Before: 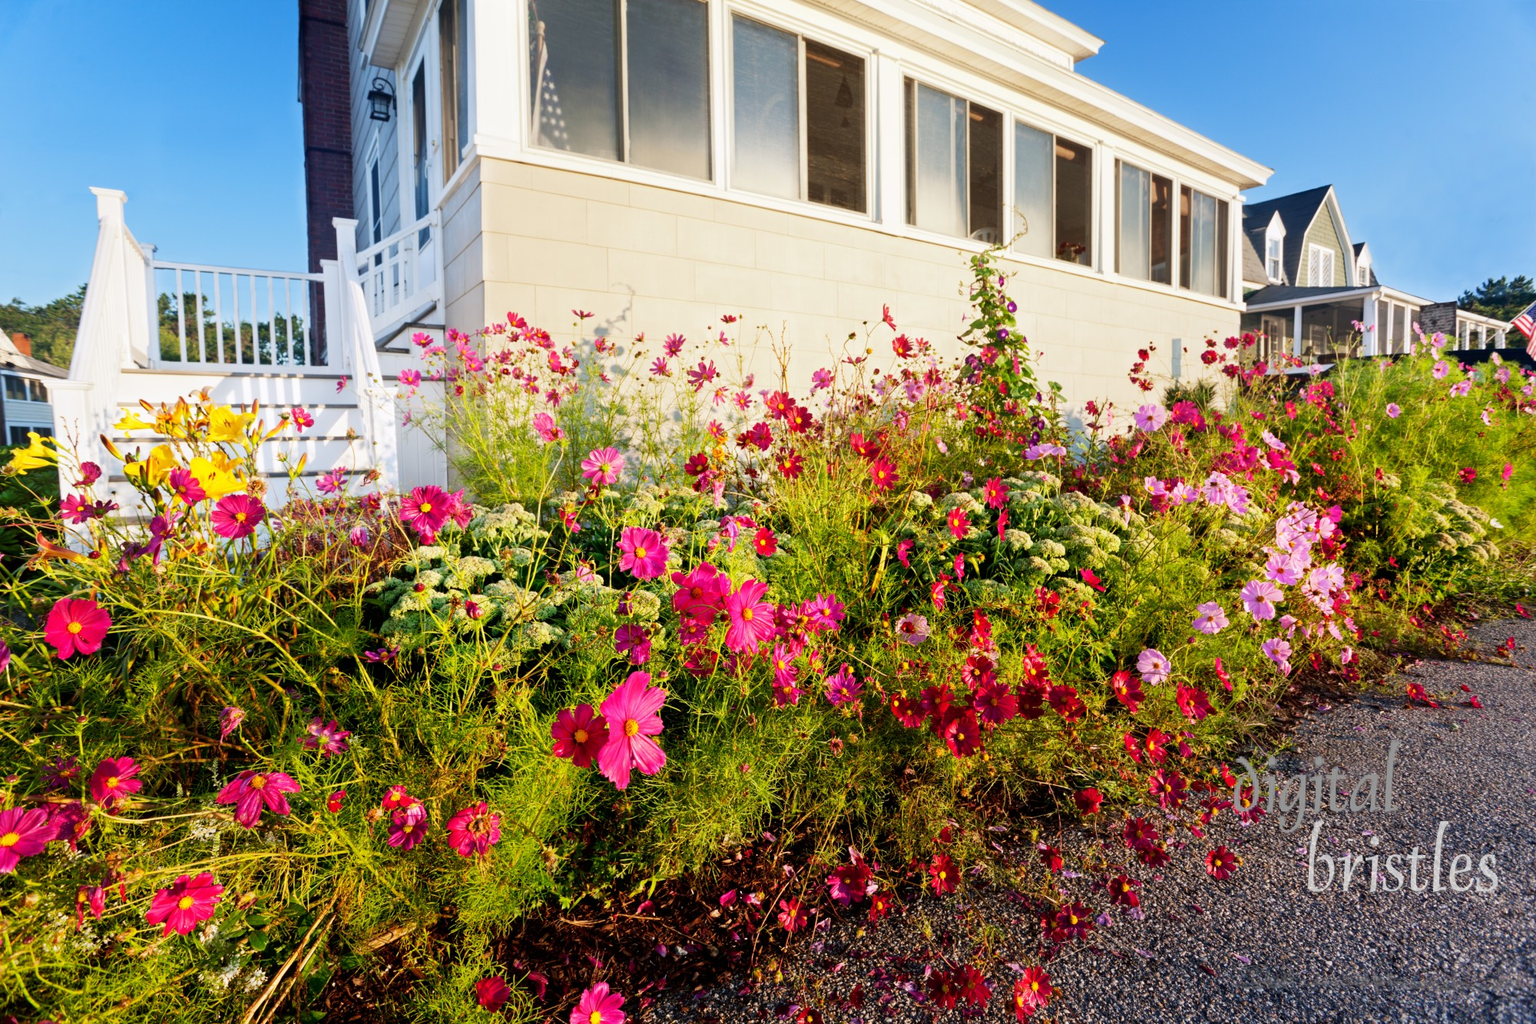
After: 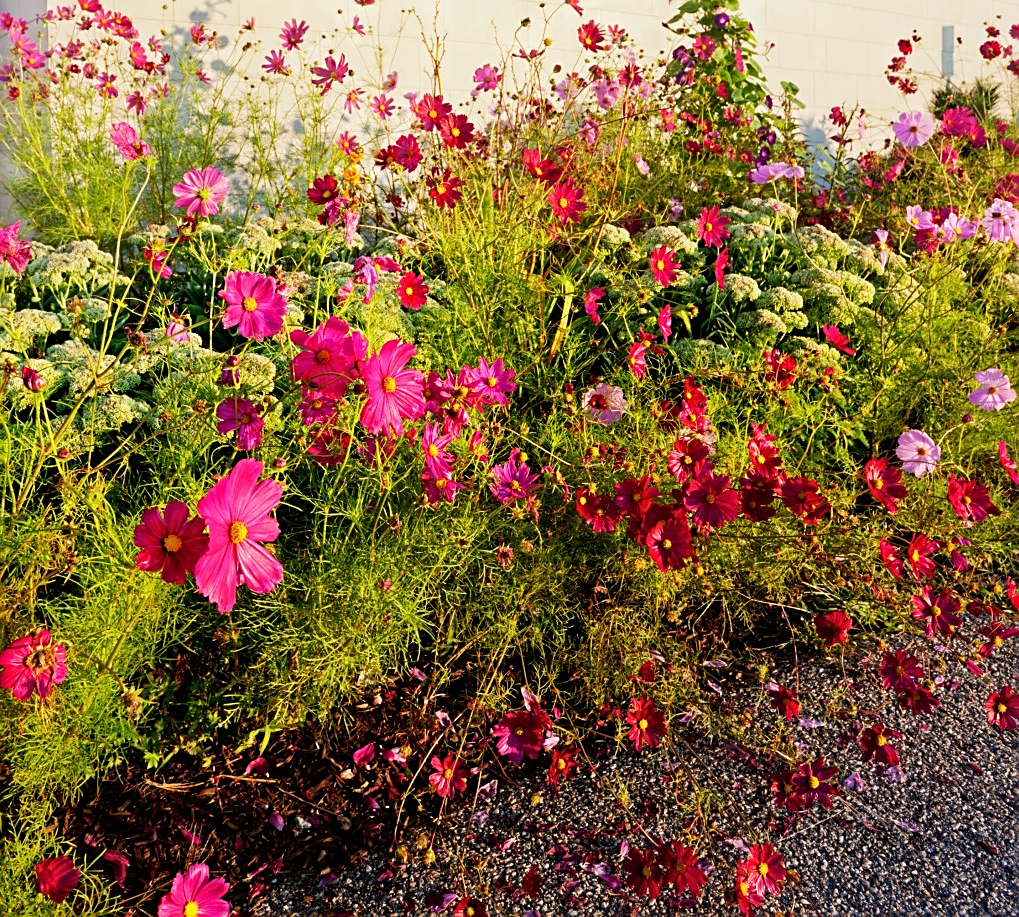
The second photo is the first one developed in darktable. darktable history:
sharpen: on, module defaults
crop and rotate: left 29.237%, top 31.152%, right 19.807%
